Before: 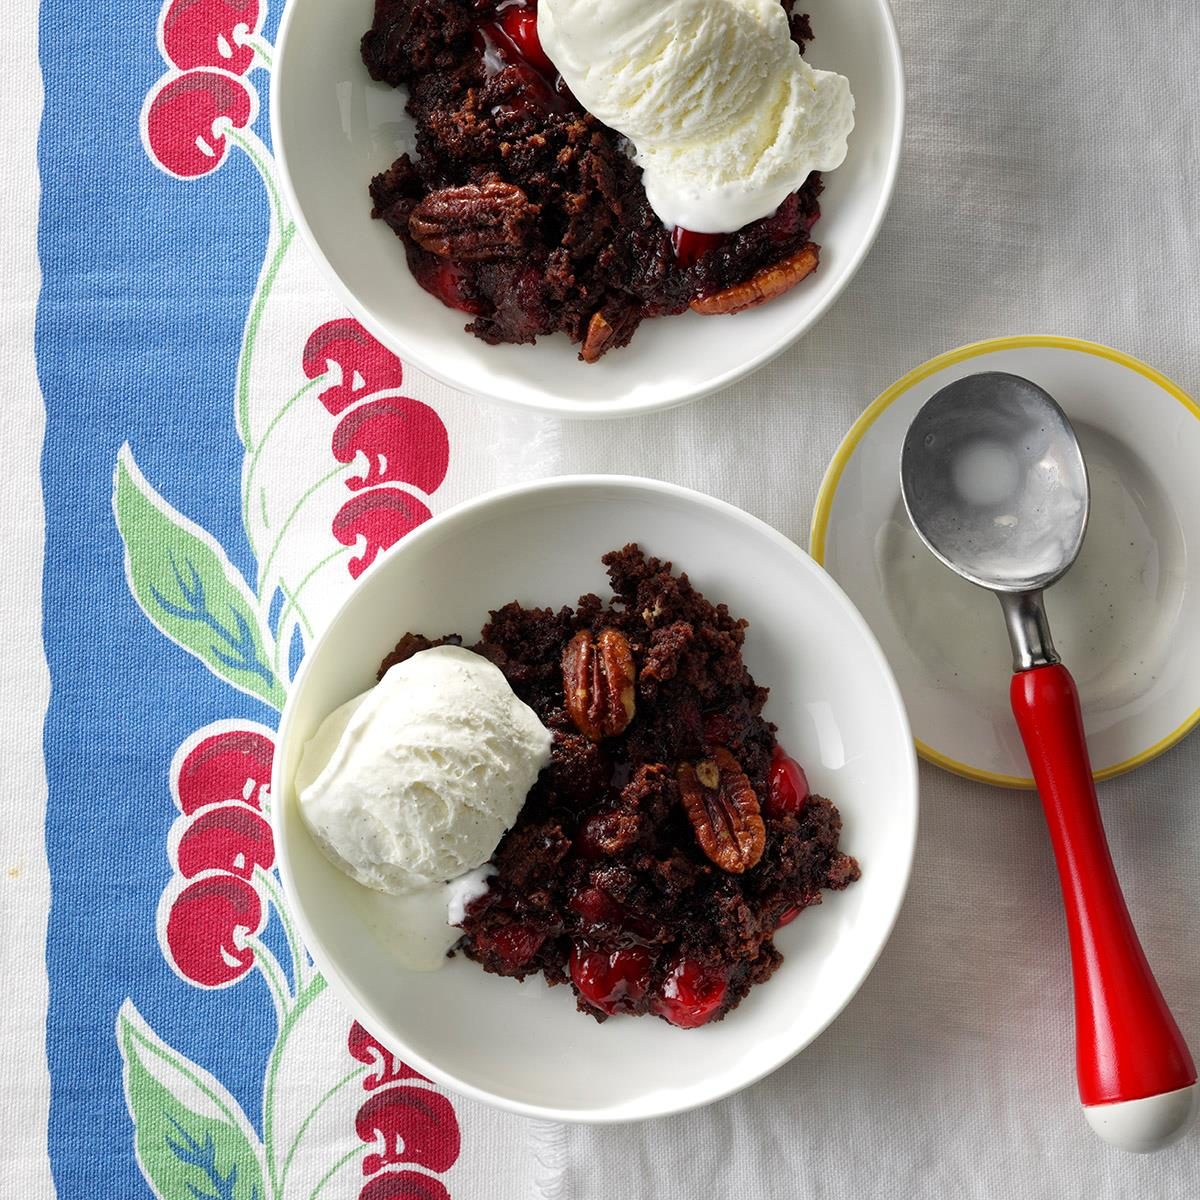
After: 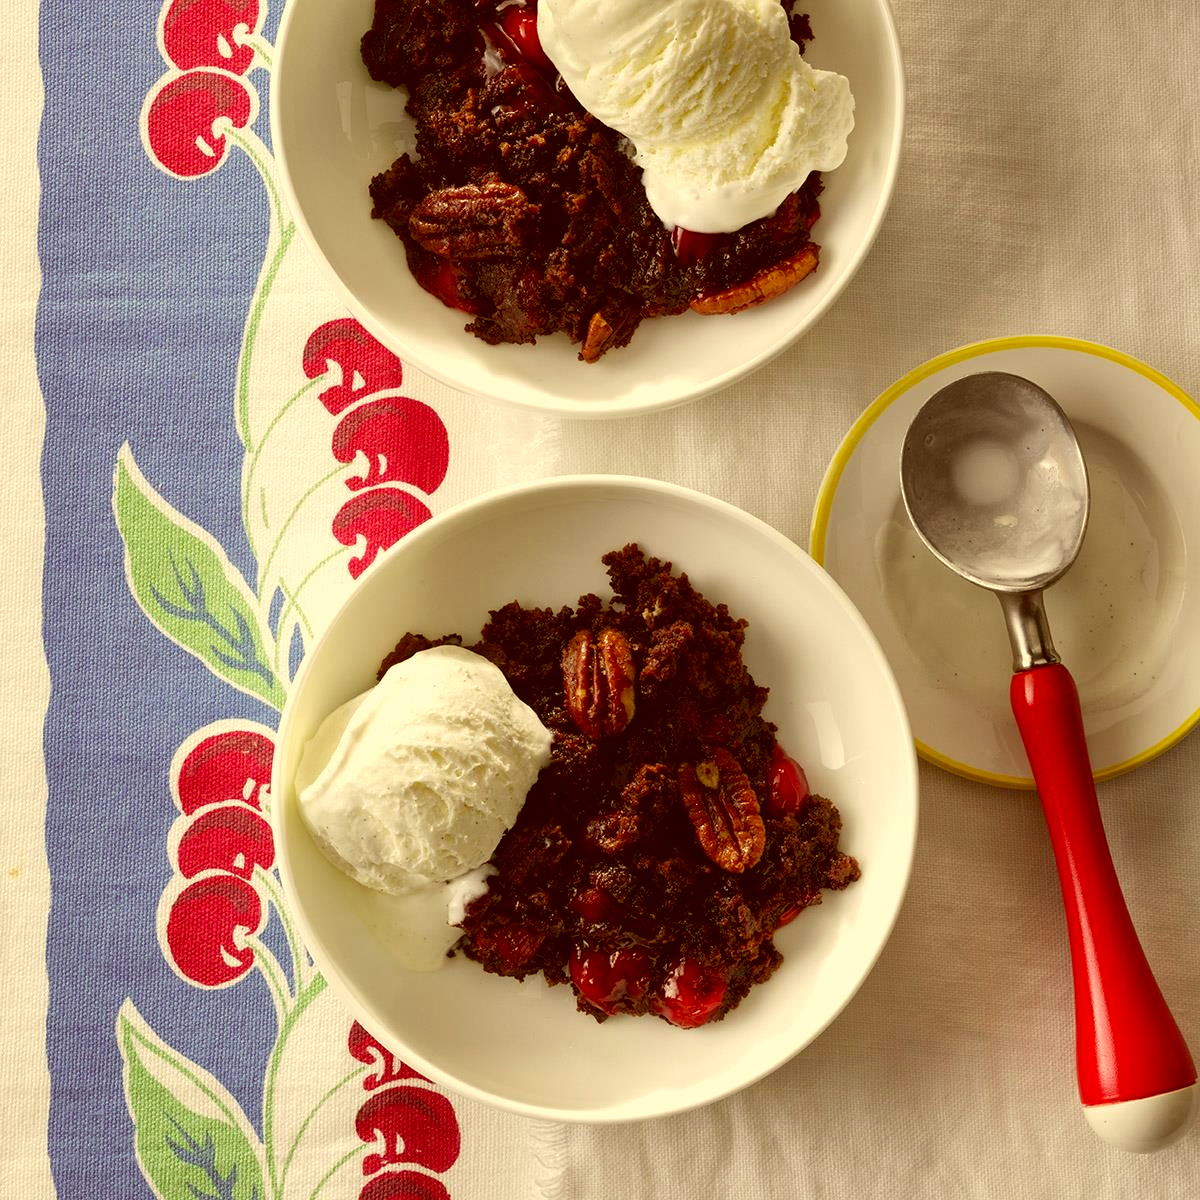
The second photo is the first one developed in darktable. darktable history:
color correction: highlights a* 1.17, highlights b* 23.78, shadows a* 15.25, shadows b* 24.8
